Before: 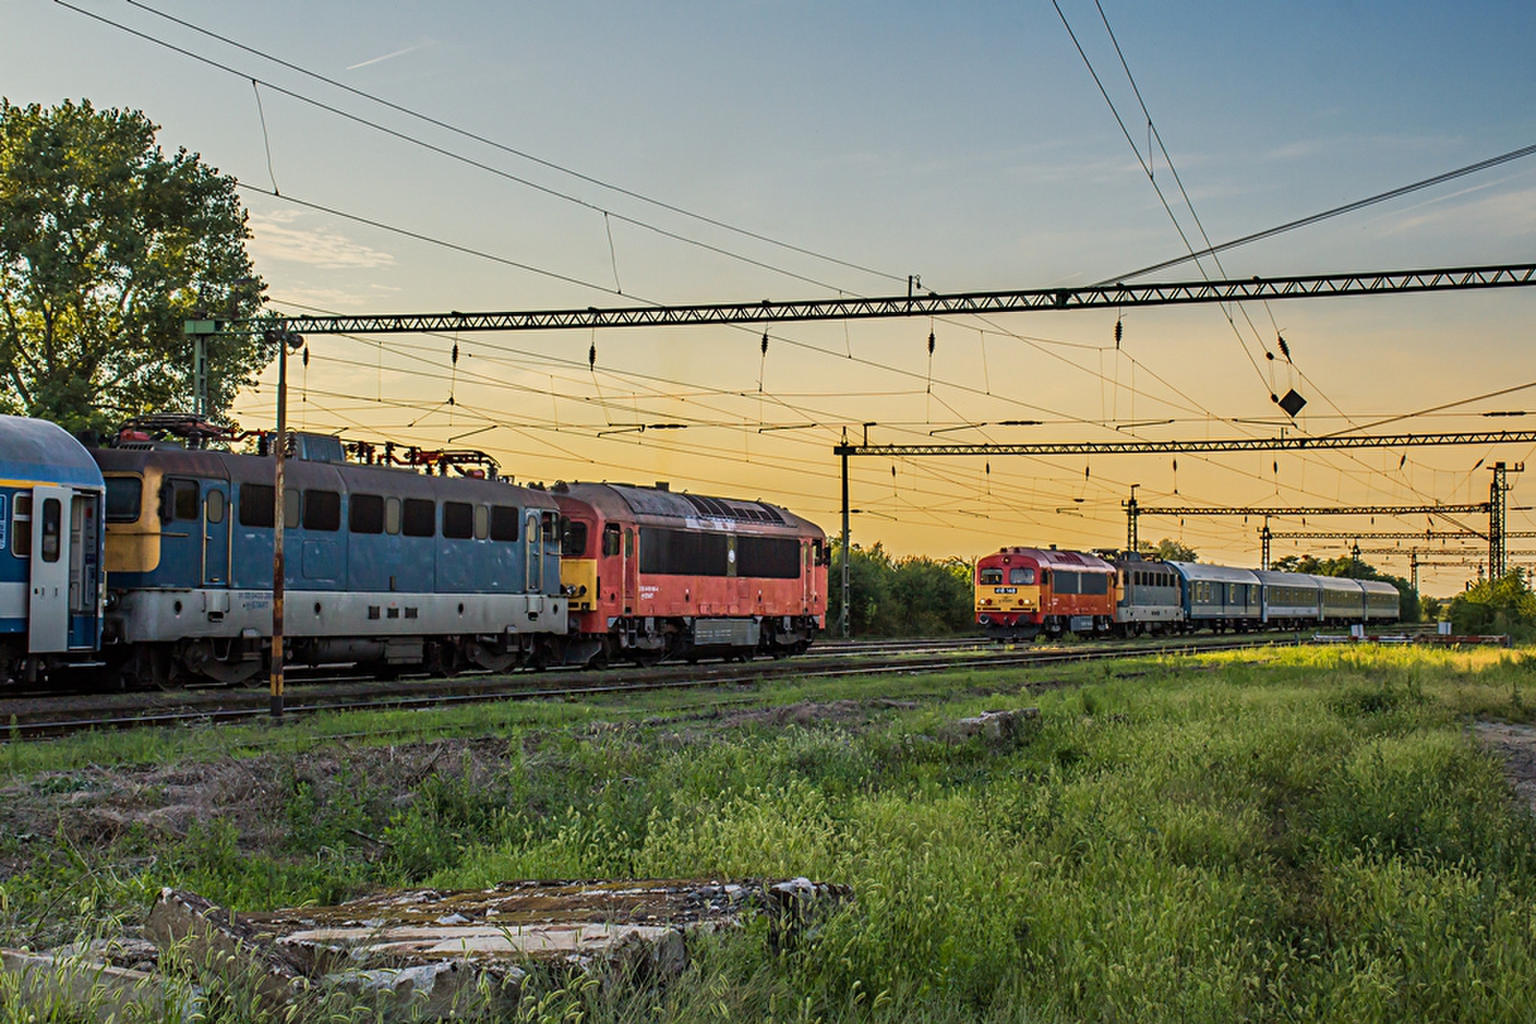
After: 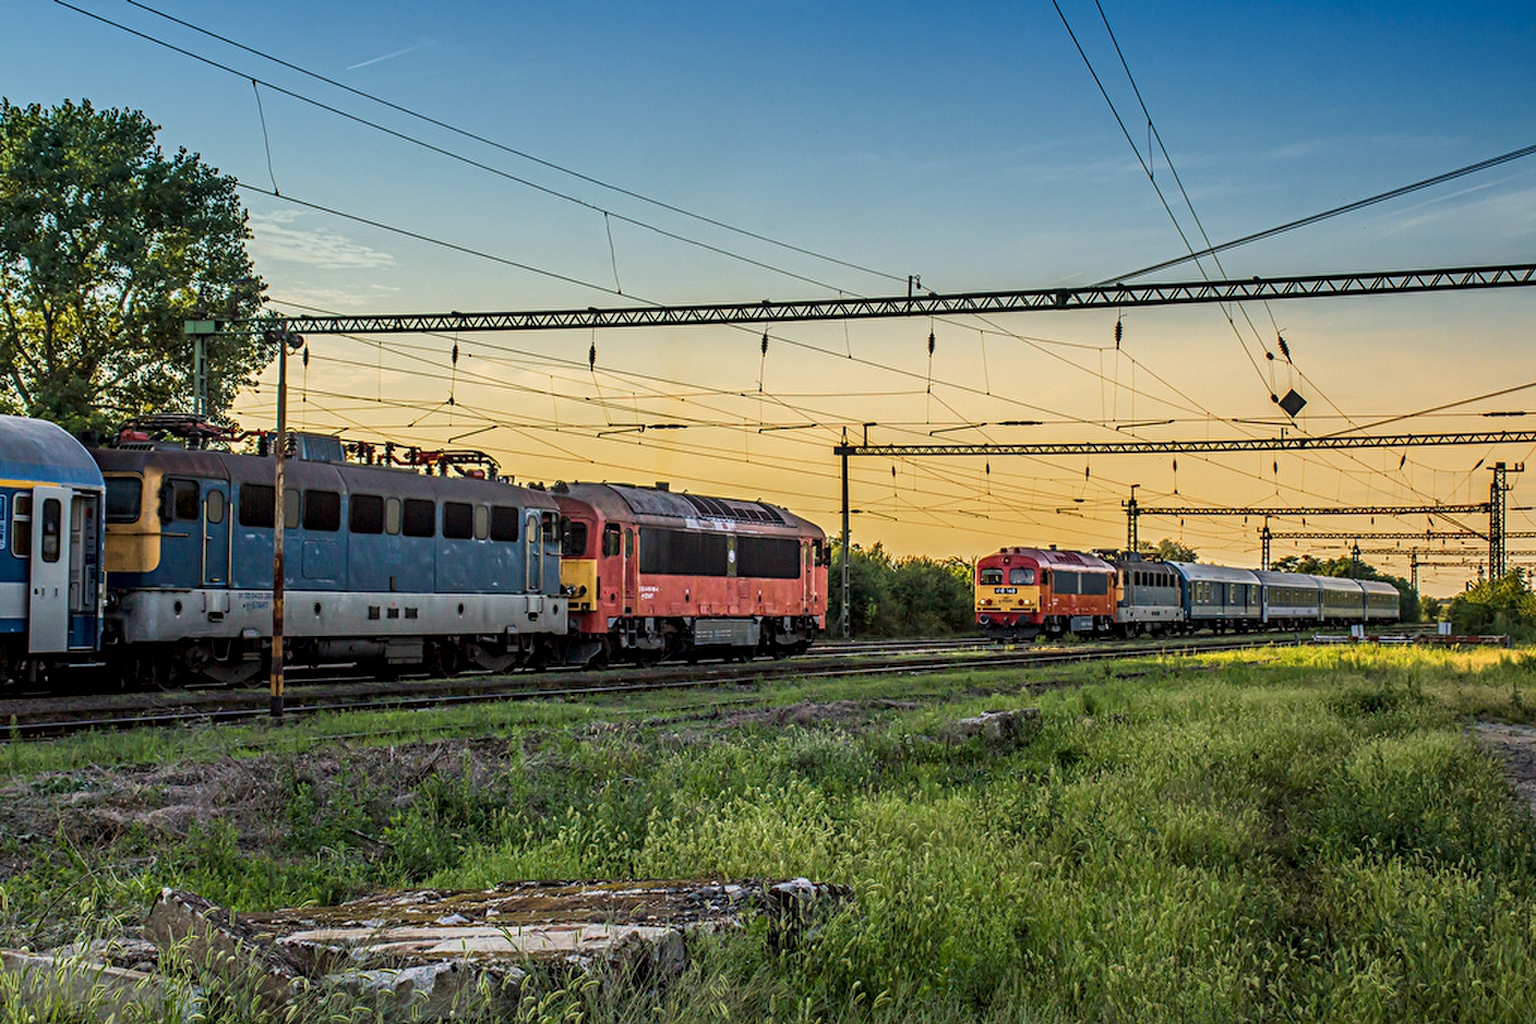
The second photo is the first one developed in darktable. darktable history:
graduated density: density 2.02 EV, hardness 44%, rotation 0.374°, offset 8.21, hue 208.8°, saturation 97%
rotate and perspective: crop left 0, crop top 0
local contrast: detail 130%
